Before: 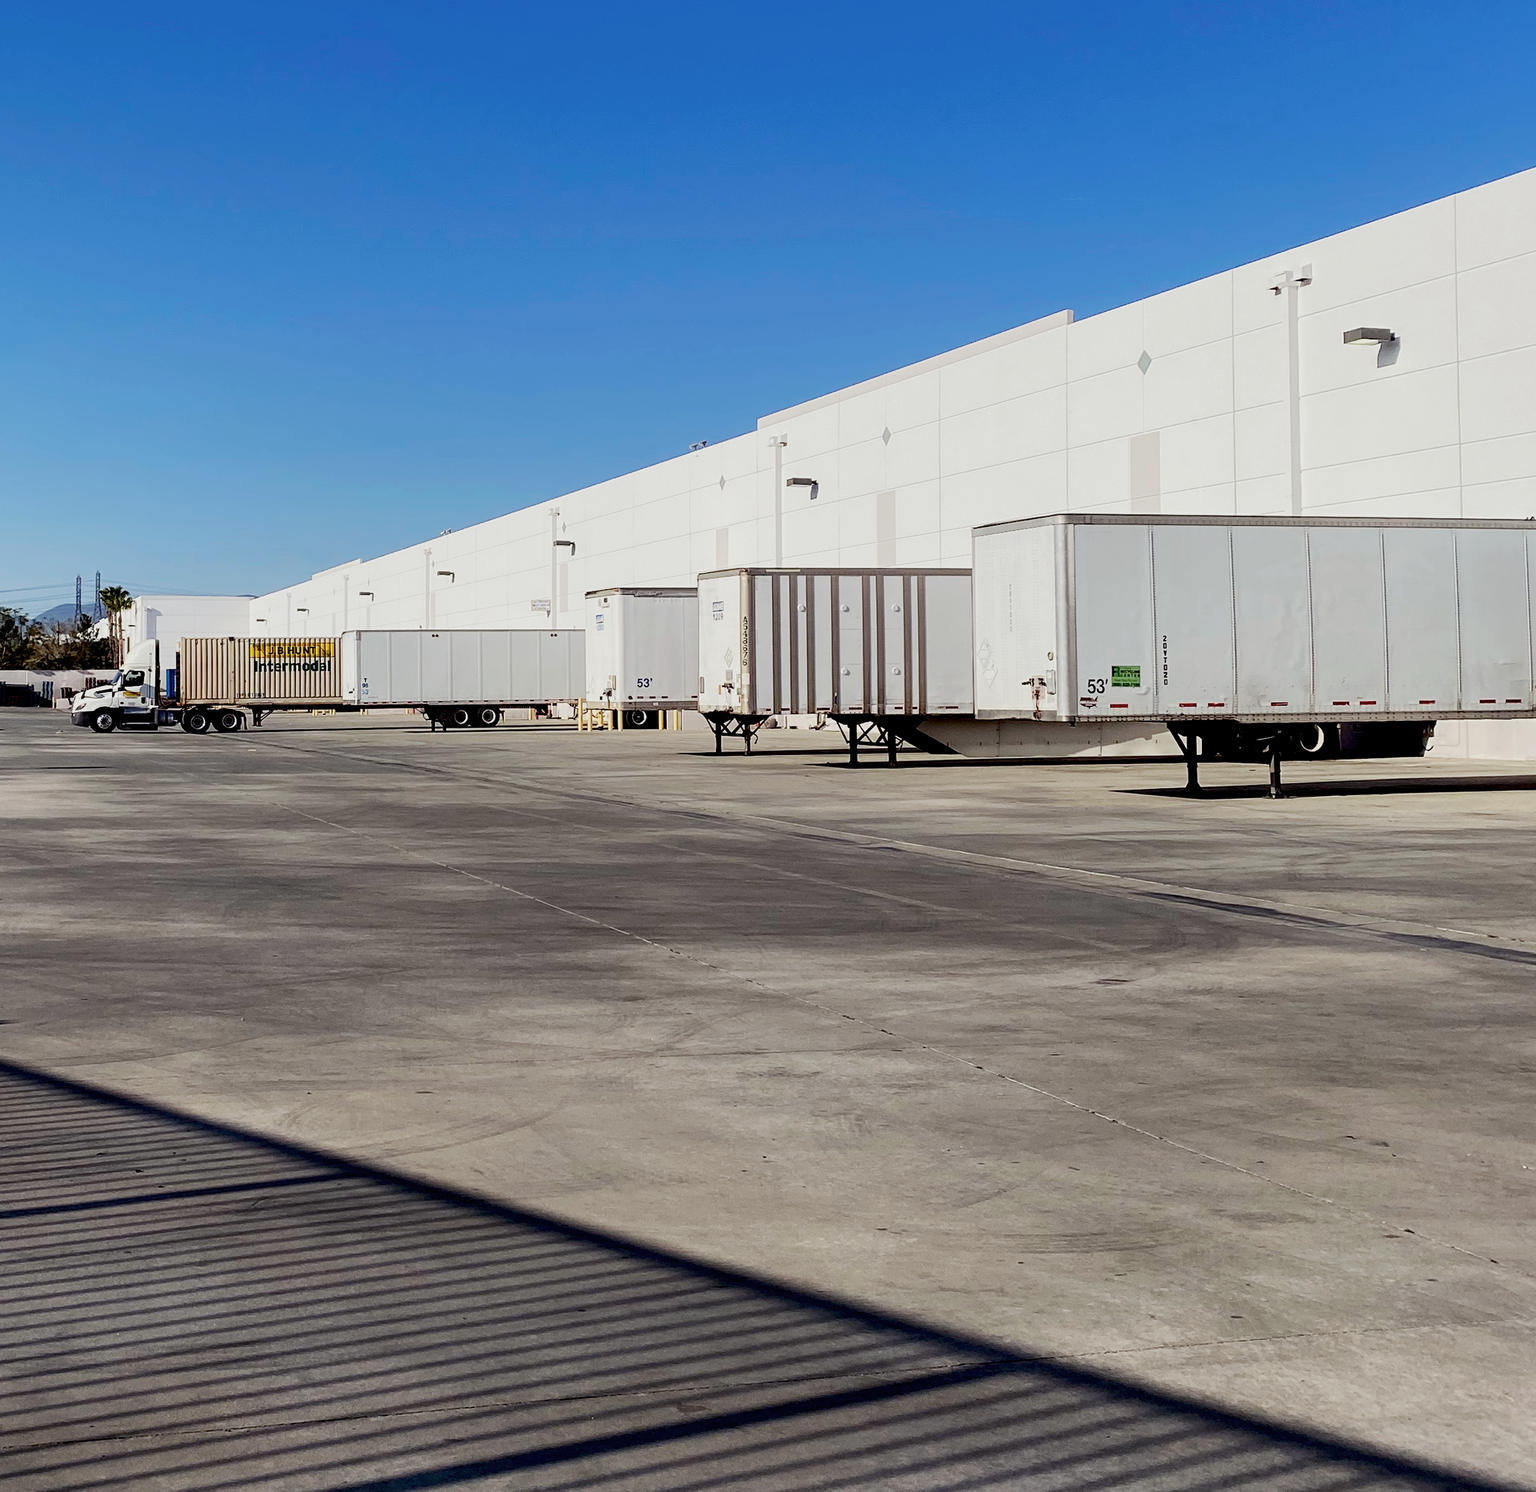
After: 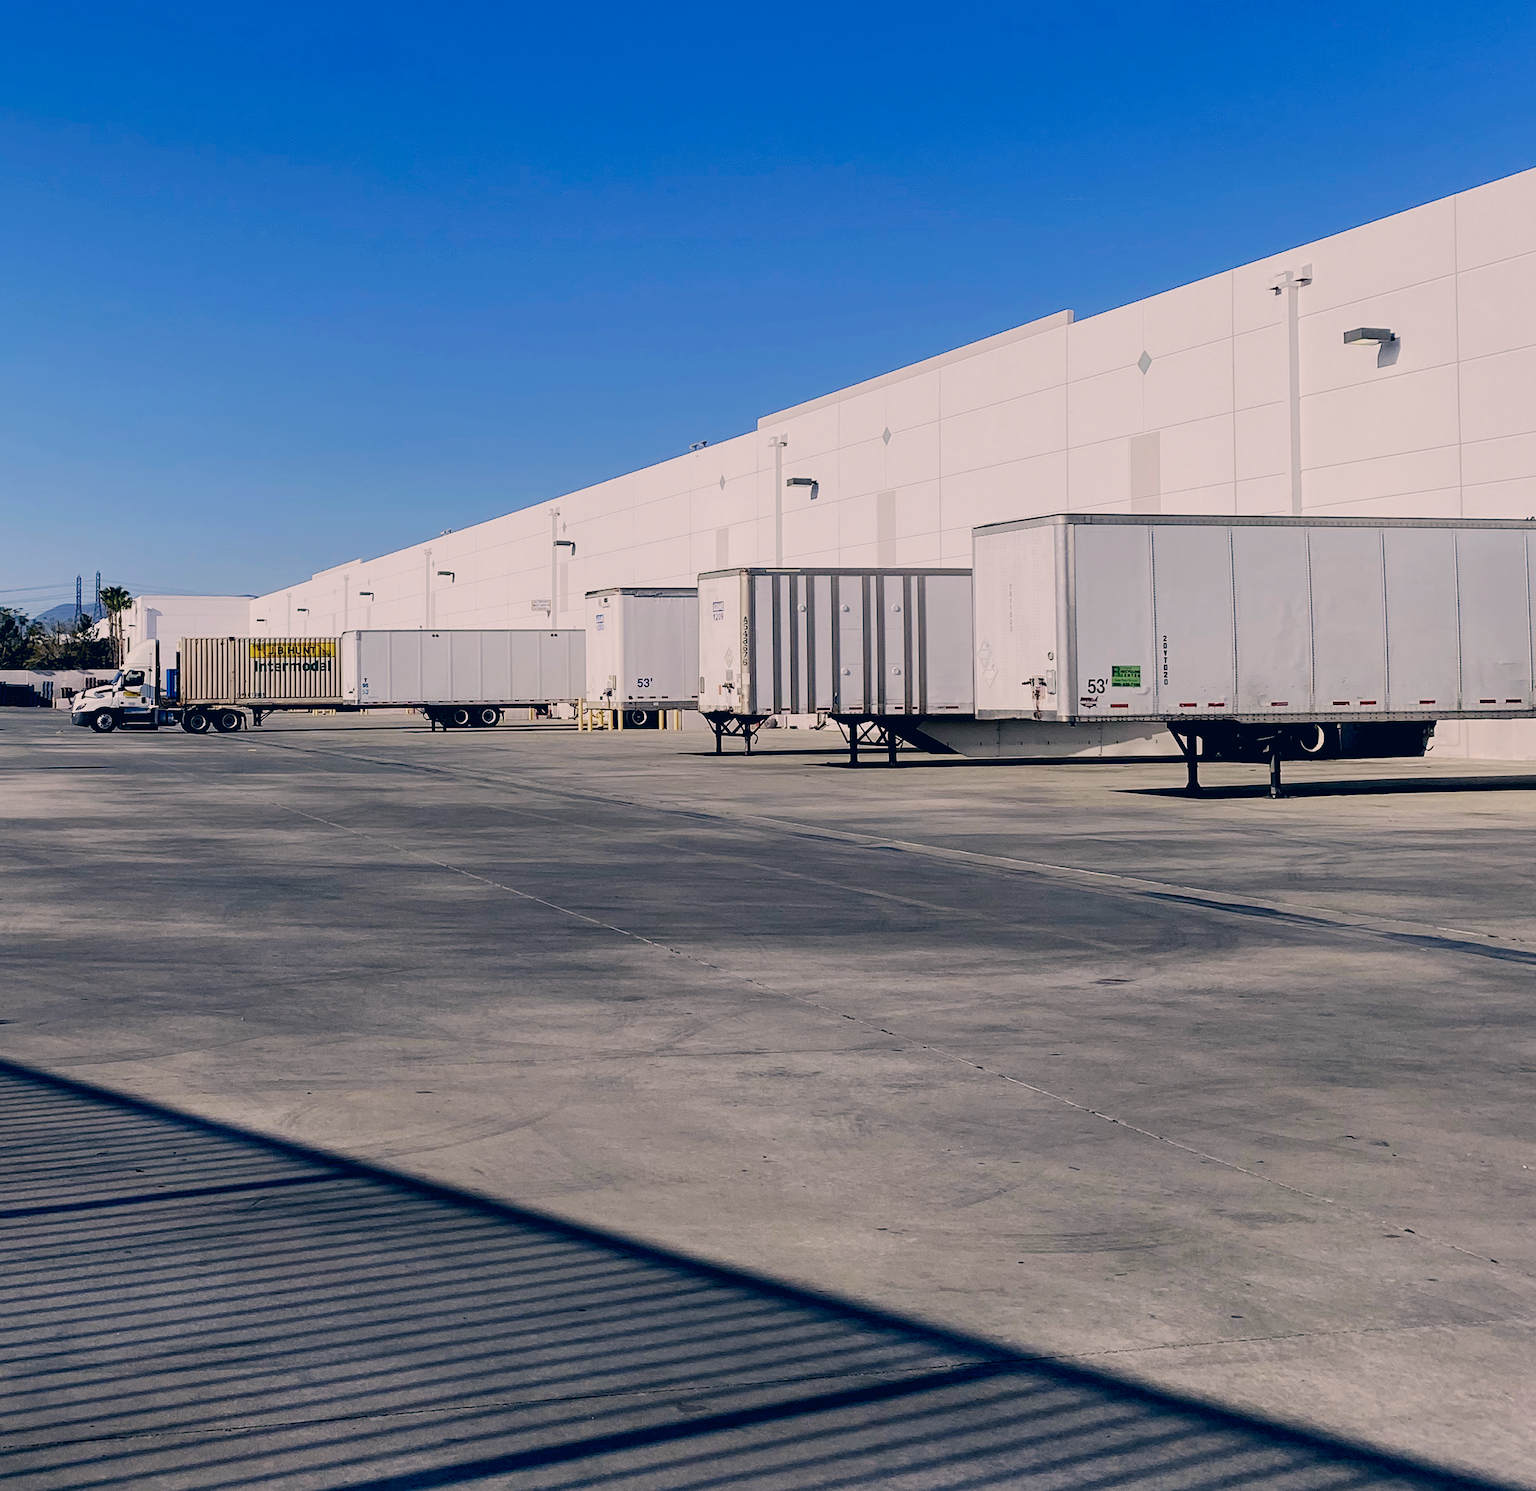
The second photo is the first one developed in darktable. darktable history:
exposure: exposure -0.242 EV, compensate highlight preservation false
color correction: highlights a* 10.32, highlights b* 14.66, shadows a* -9.59, shadows b* -15.02
color calibration: illuminant as shot in camera, x 0.358, y 0.373, temperature 4628.91 K
